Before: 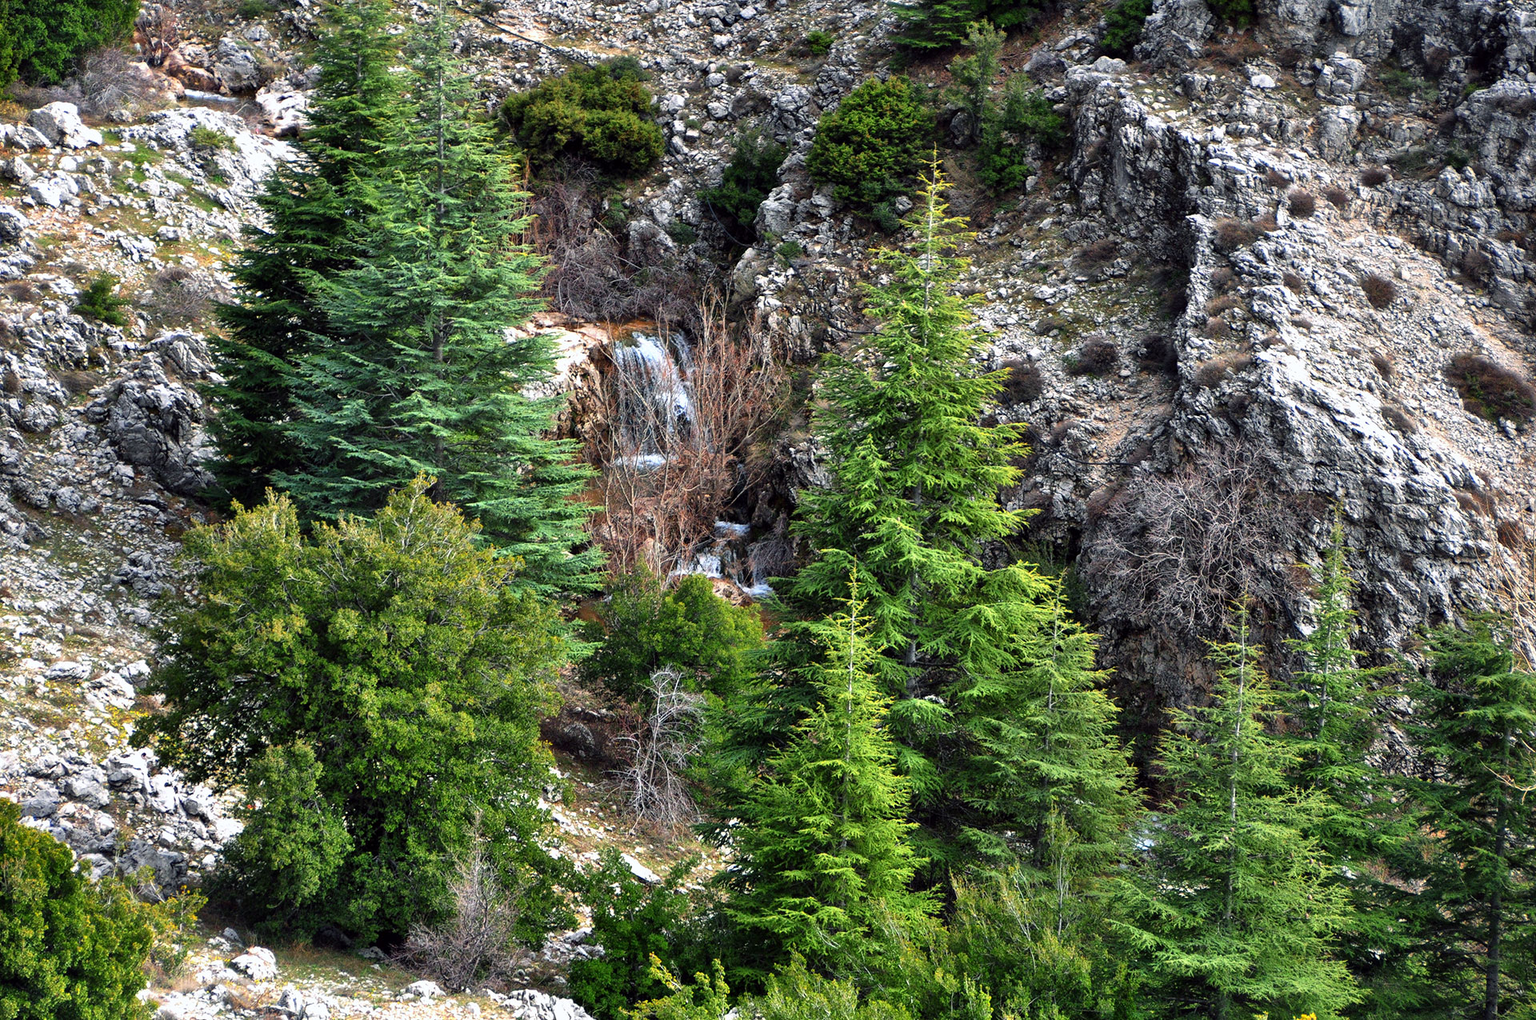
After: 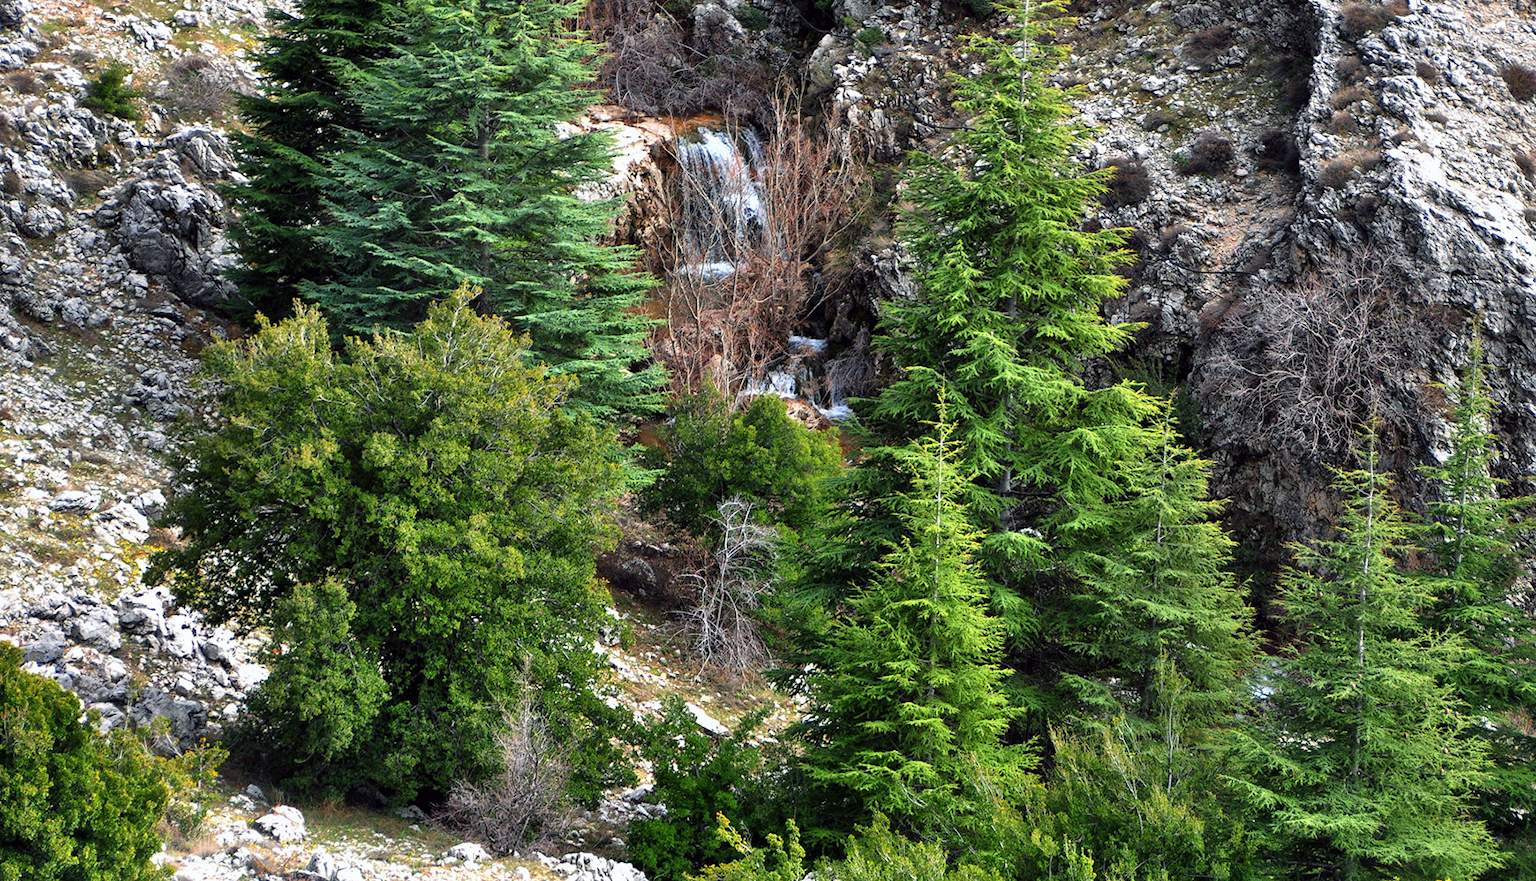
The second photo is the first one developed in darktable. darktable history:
crop: top 21.321%, right 9.364%, bottom 0.295%
